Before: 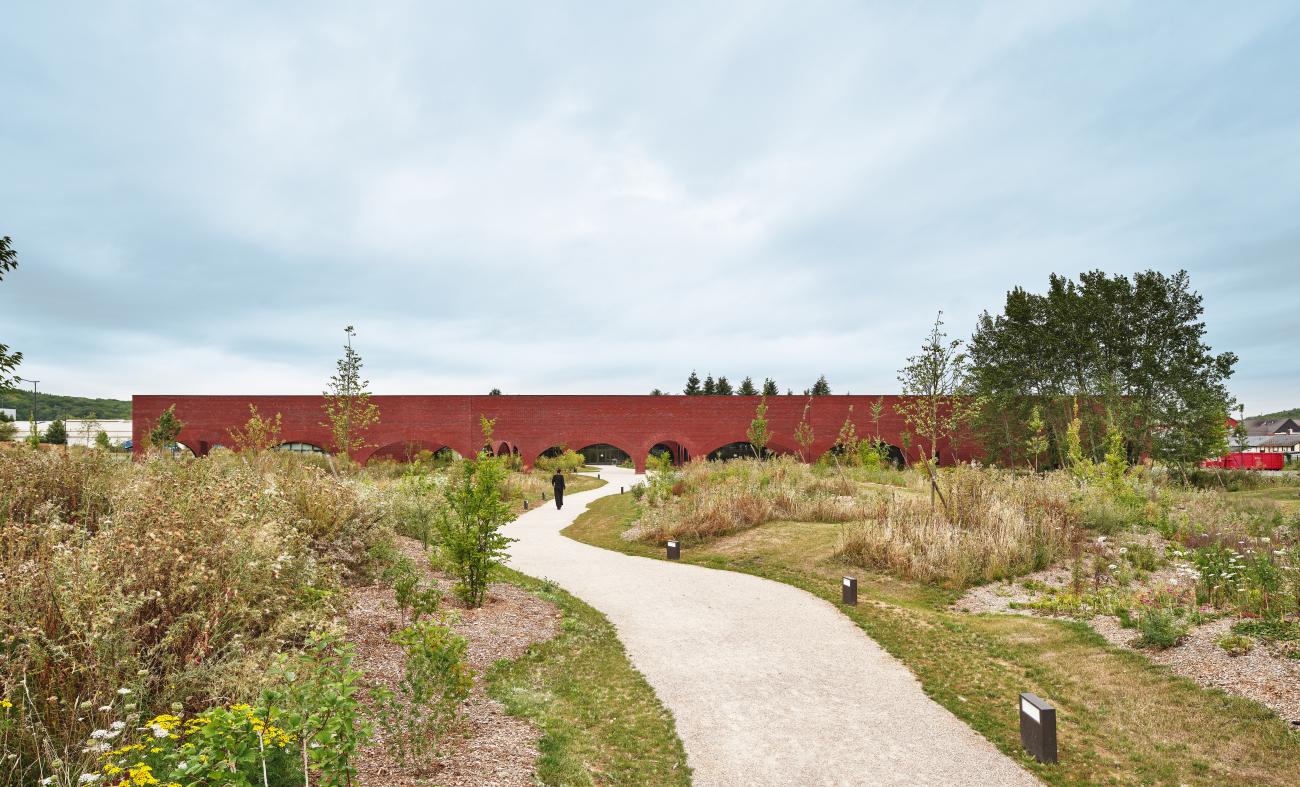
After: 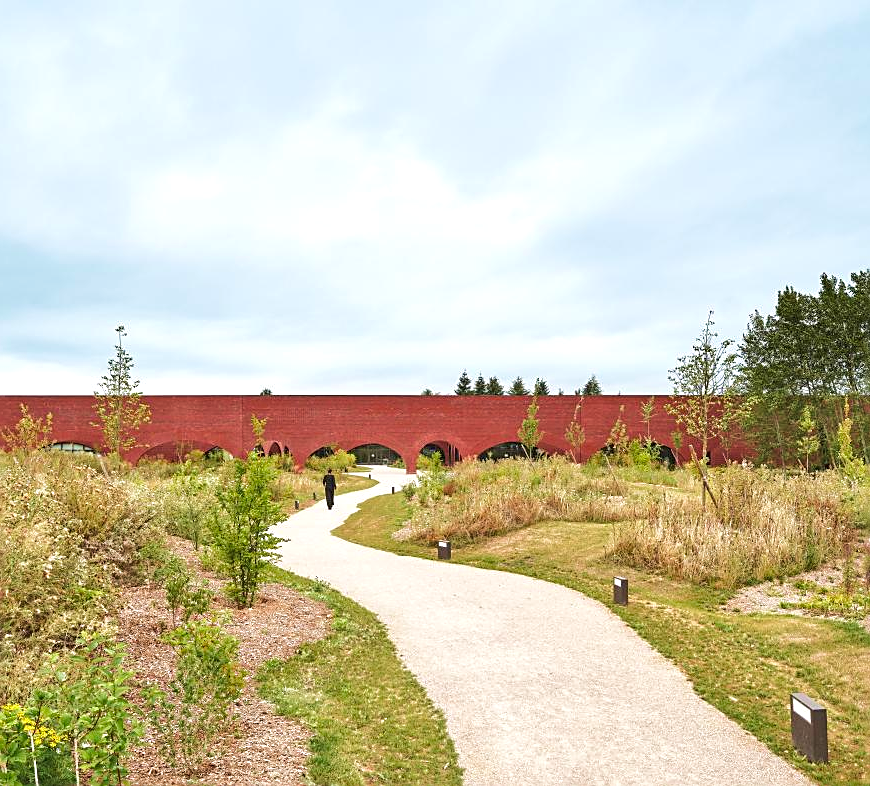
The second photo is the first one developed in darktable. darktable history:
exposure: exposure 0.209 EV, compensate highlight preservation false
color balance rgb: perceptual saturation grading › global saturation 0.362%, perceptual brilliance grading › mid-tones 11.022%, perceptual brilliance grading › shadows 15.774%, global vibrance 9.577%
crop and rotate: left 17.685%, right 15.385%
sharpen: on, module defaults
velvia: on, module defaults
